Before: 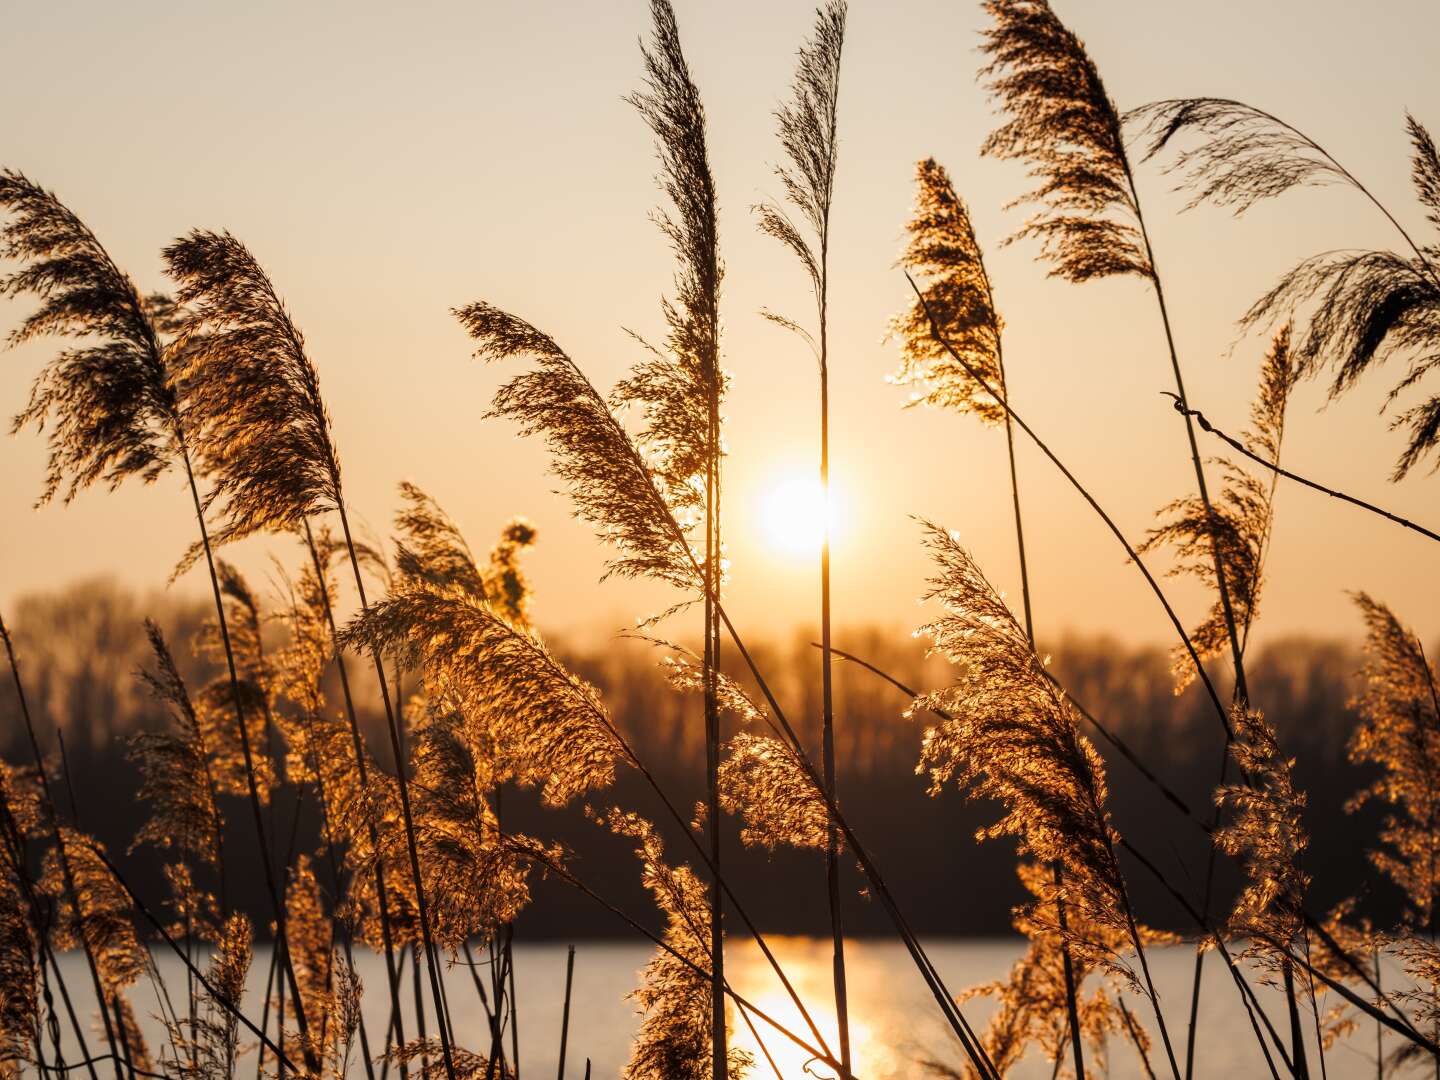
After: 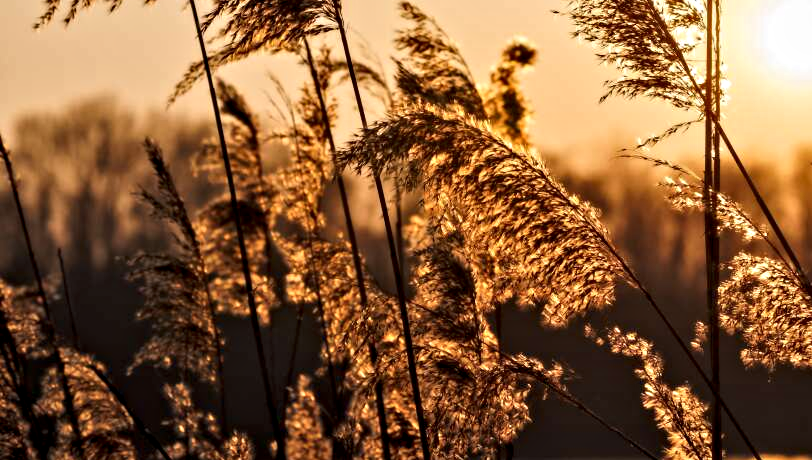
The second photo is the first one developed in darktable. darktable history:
crop: top 44.483%, right 43.593%, bottom 12.892%
contrast equalizer: y [[0.511, 0.558, 0.631, 0.632, 0.559, 0.512], [0.5 ×6], [0.5 ×6], [0 ×6], [0 ×6]]
